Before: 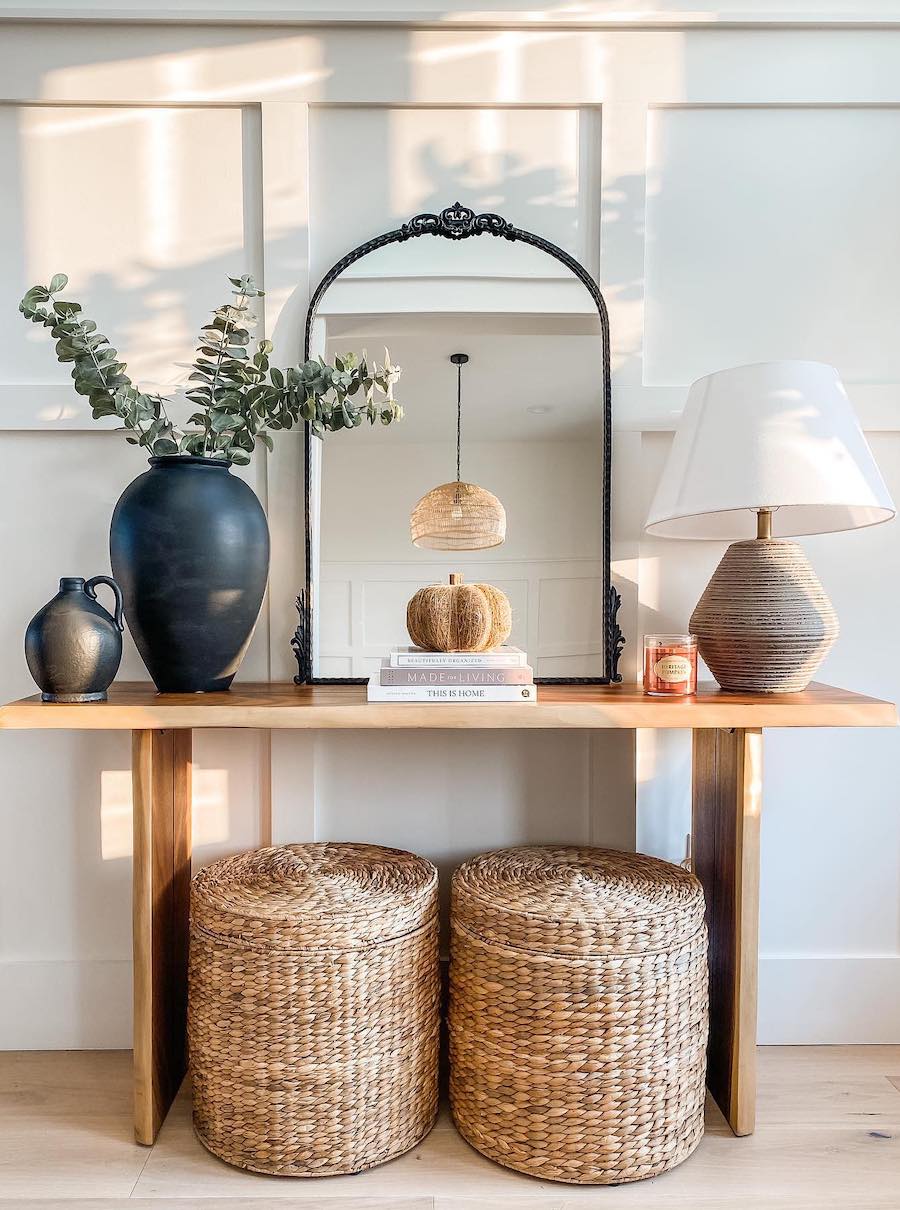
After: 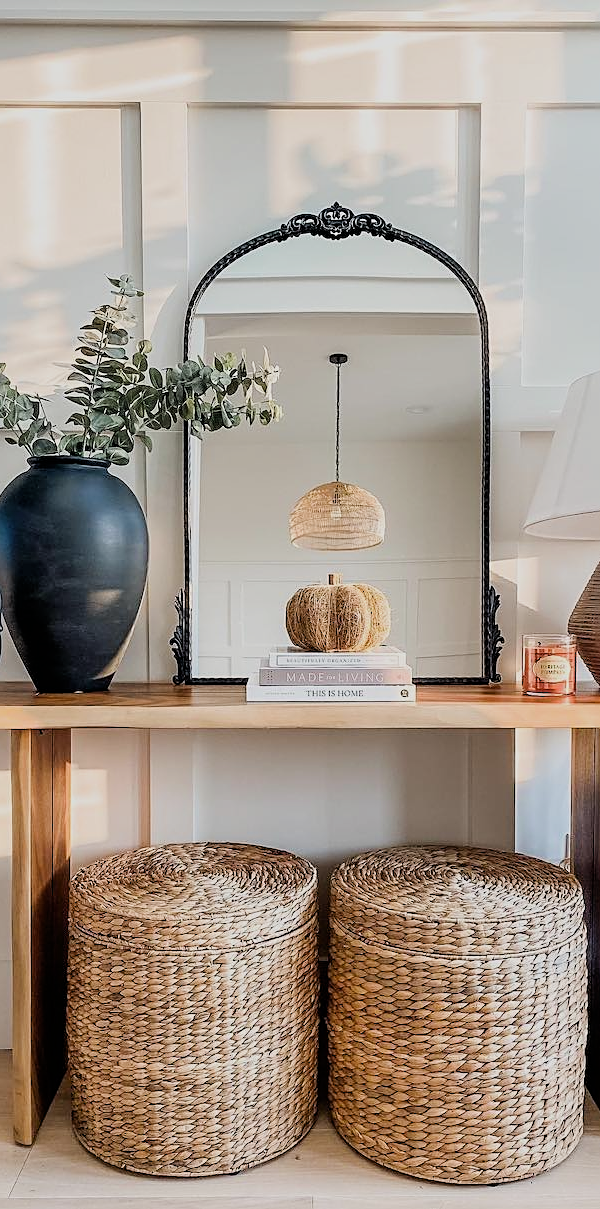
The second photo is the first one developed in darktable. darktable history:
crop and rotate: left 13.537%, right 19.796%
filmic rgb: white relative exposure 3.9 EV, hardness 4.26
sharpen: on, module defaults
